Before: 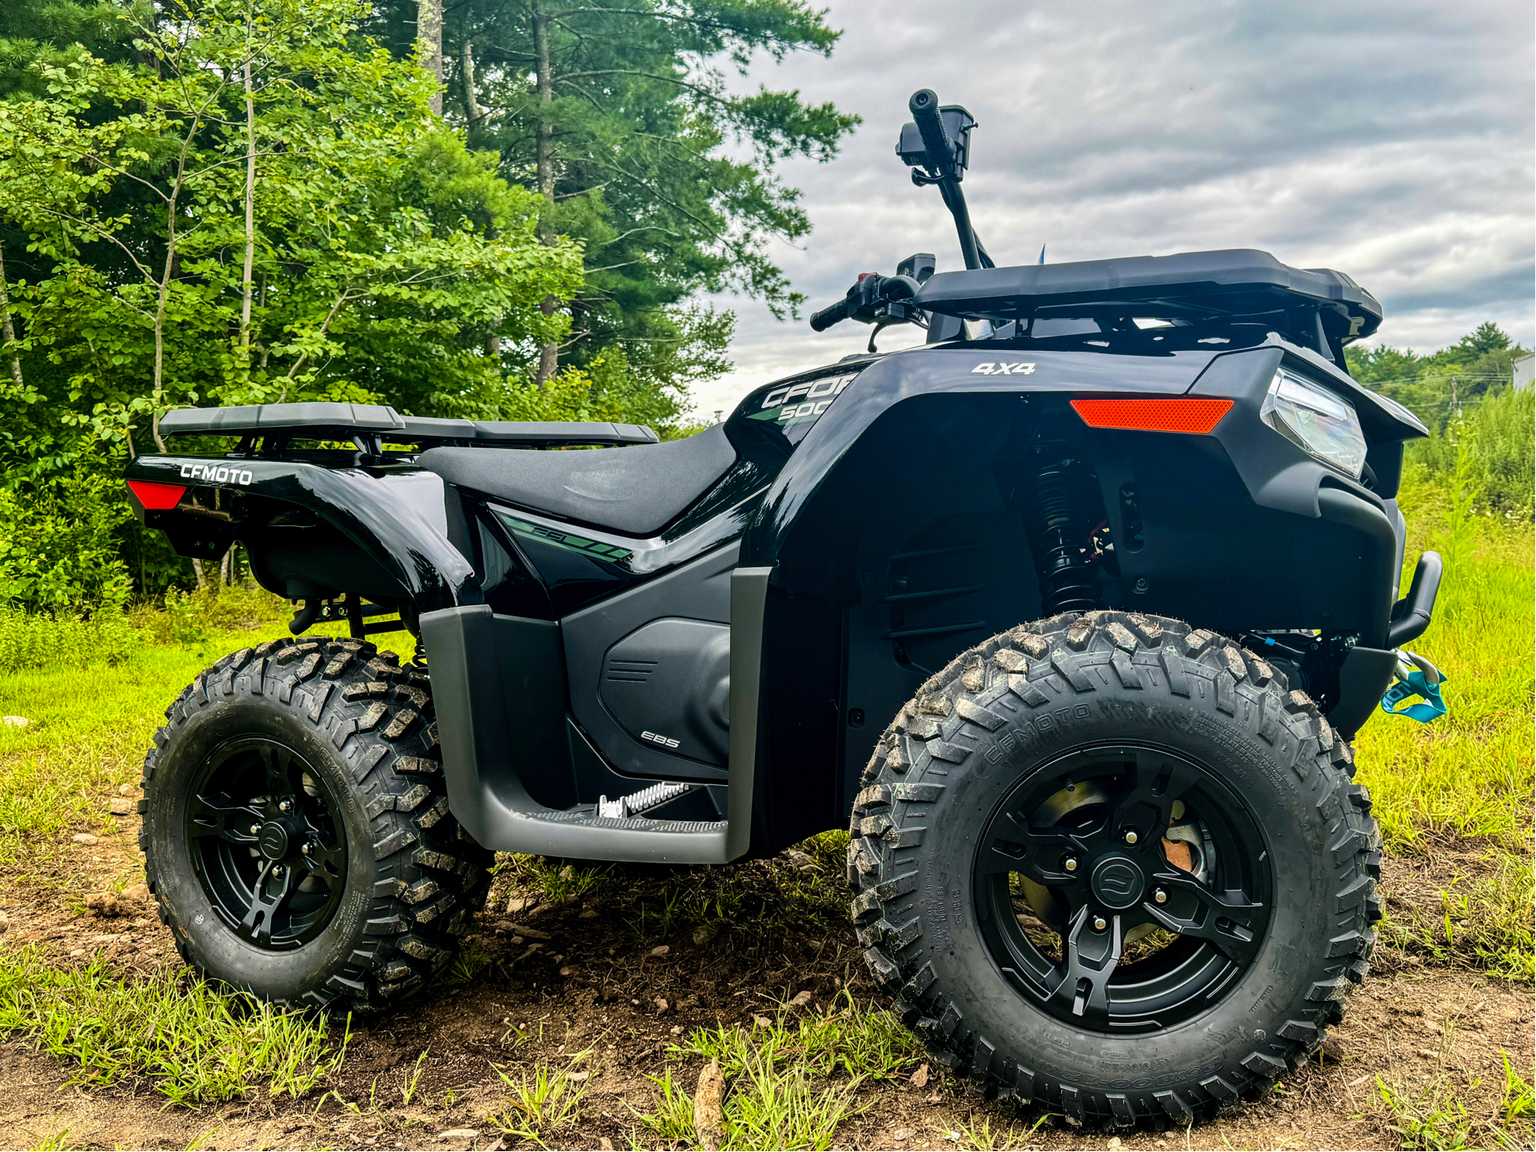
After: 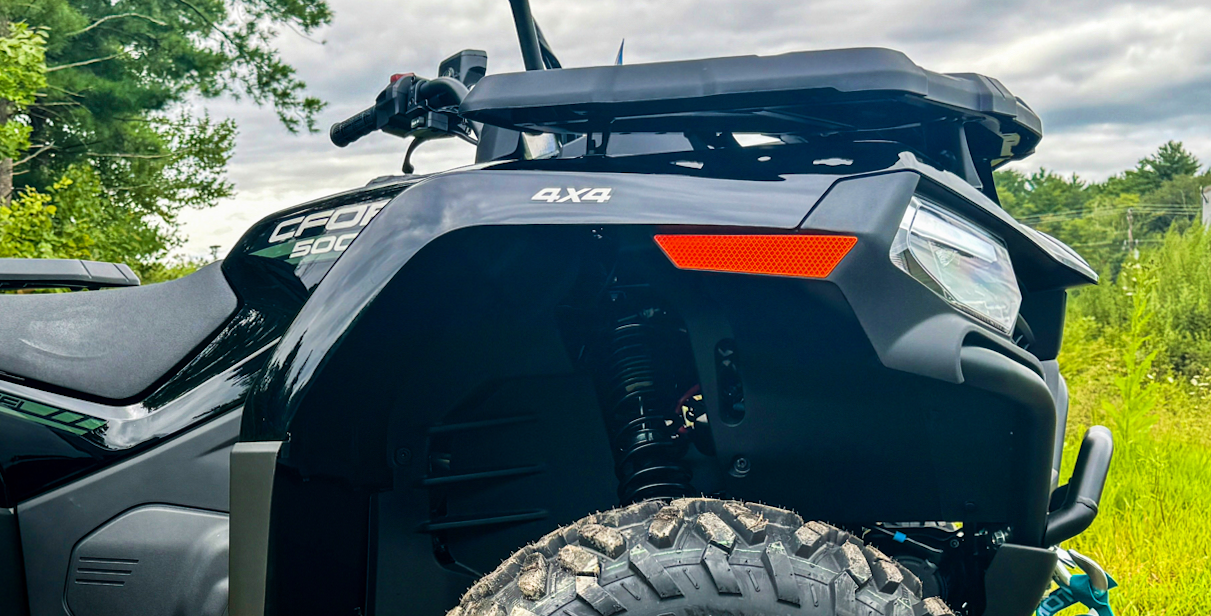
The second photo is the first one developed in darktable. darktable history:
crop: left 36.005%, top 18.293%, right 0.31%, bottom 38.444%
rotate and perspective: rotation 0.174°, lens shift (vertical) 0.013, lens shift (horizontal) 0.019, shear 0.001, automatic cropping original format, crop left 0.007, crop right 0.991, crop top 0.016, crop bottom 0.997
